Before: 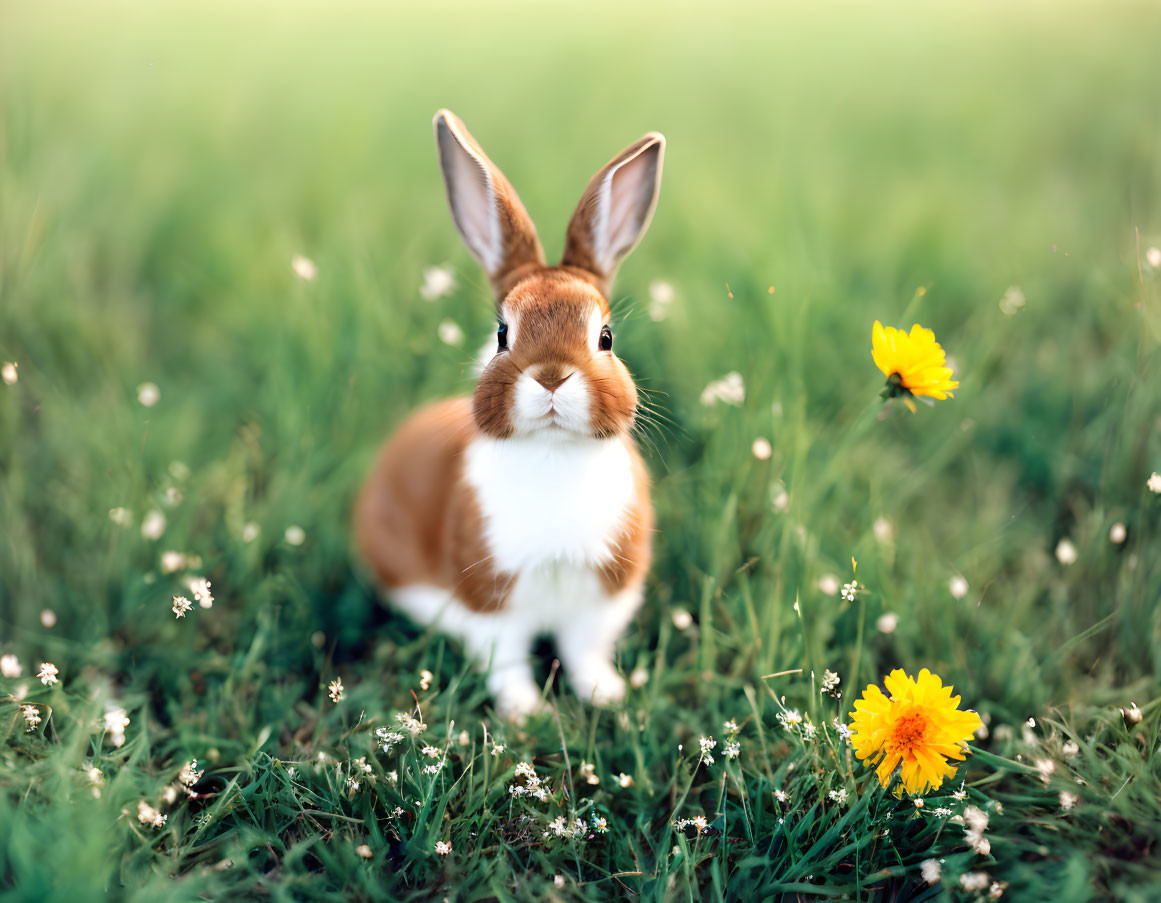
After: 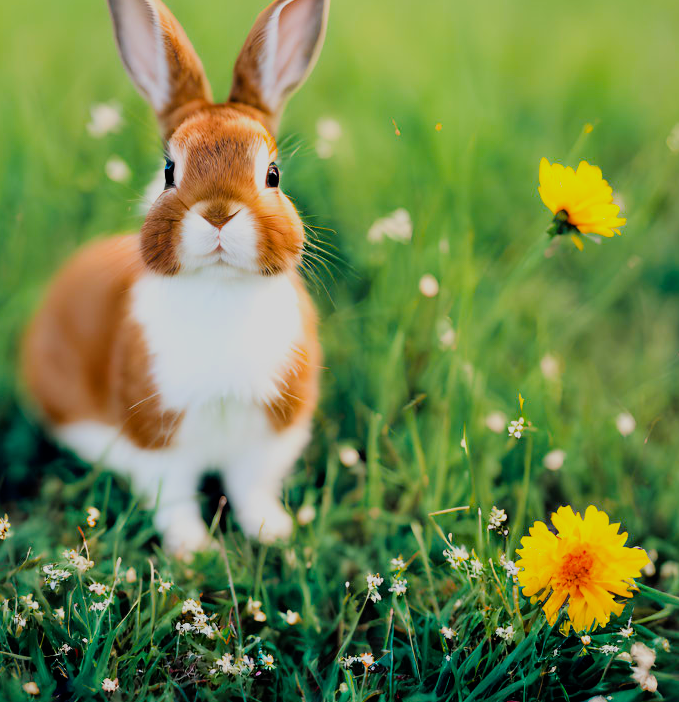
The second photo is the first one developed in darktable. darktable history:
crop and rotate: left 28.716%, top 18.109%, right 12.797%, bottom 4.082%
filmic rgb: black relative exposure -7.65 EV, white relative exposure 4.56 EV, hardness 3.61
color balance rgb: shadows lift › chroma 0.772%, shadows lift › hue 111.96°, power › hue 309.3°, linear chroma grading › global chroma 14.797%, perceptual saturation grading › global saturation 15.083%, global vibrance 20%
